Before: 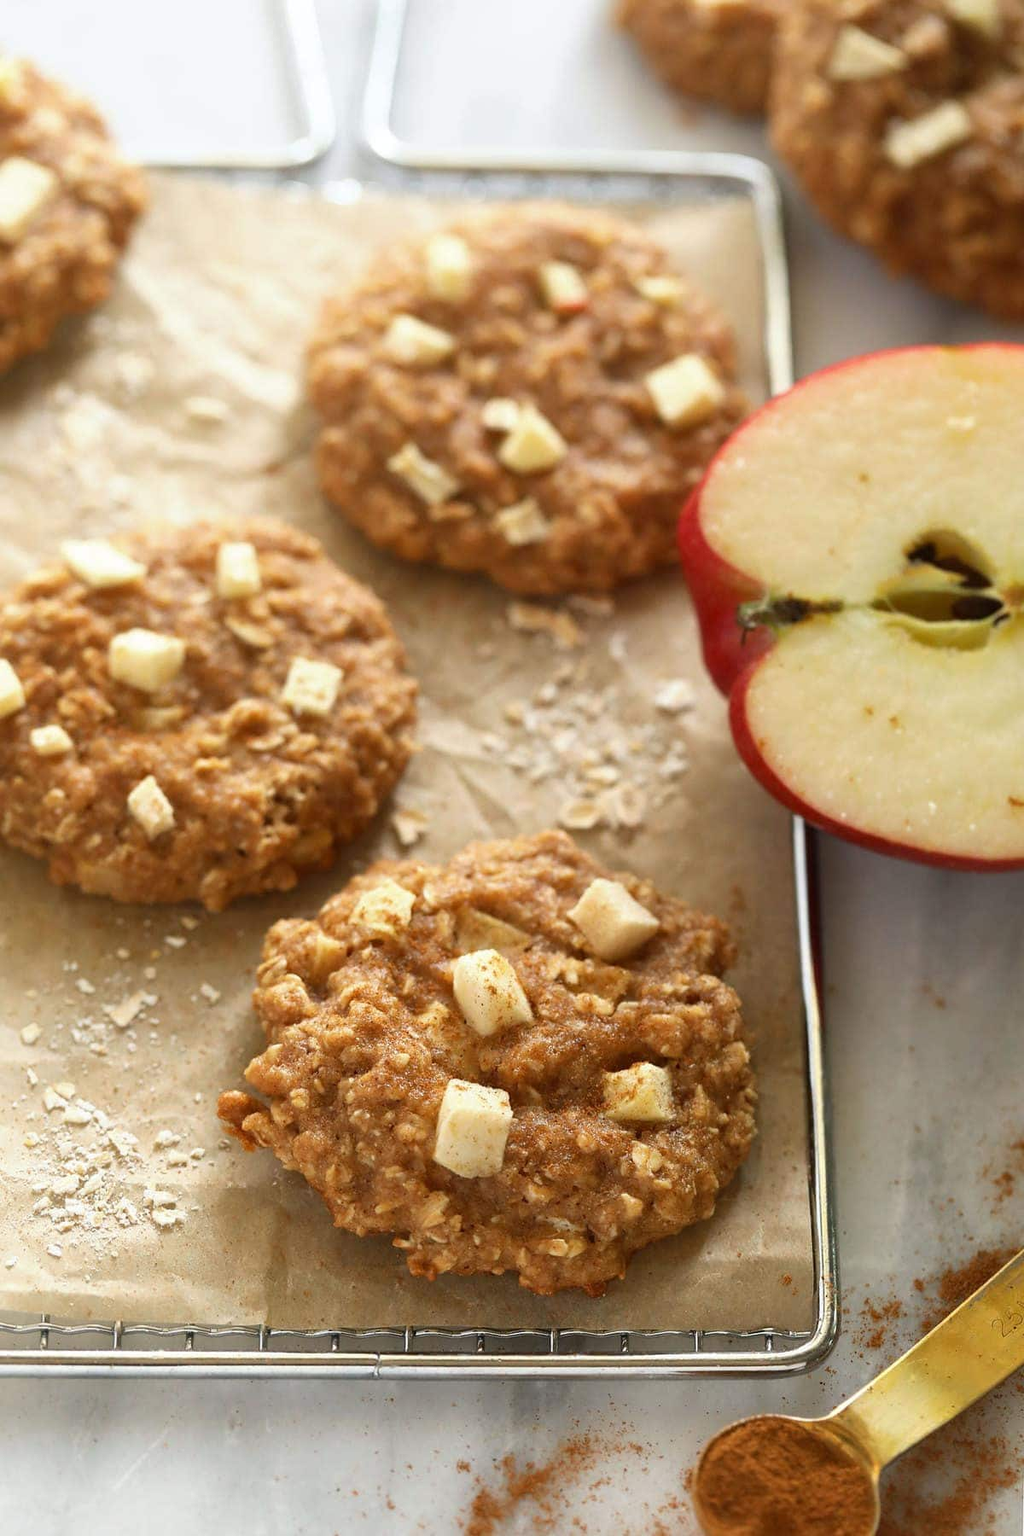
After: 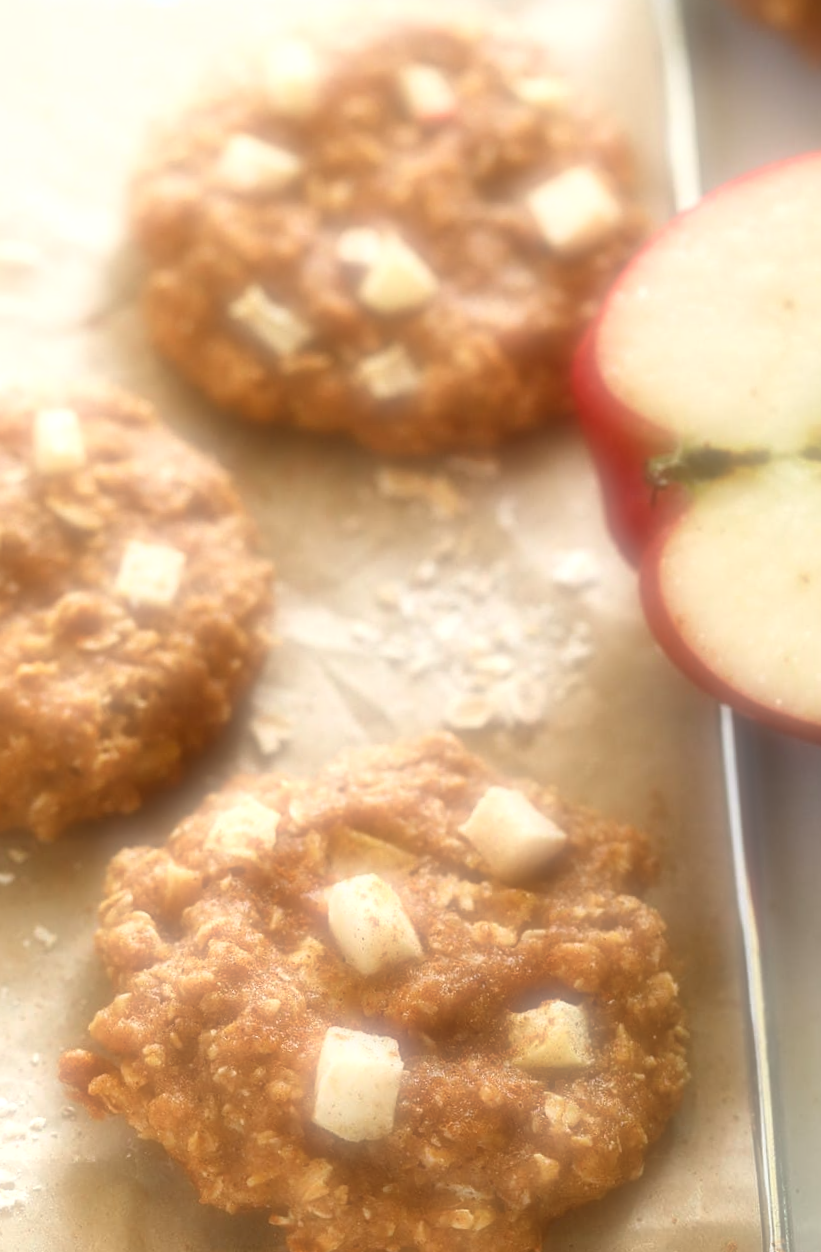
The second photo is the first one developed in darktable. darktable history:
soften: on, module defaults
crop and rotate: left 17.046%, top 10.659%, right 12.989%, bottom 14.553%
bloom: size 3%, threshold 100%, strength 0%
exposure: black level correction 0, exposure 0.5 EV, compensate highlight preservation false
rotate and perspective: rotation -2.12°, lens shift (vertical) 0.009, lens shift (horizontal) -0.008, automatic cropping original format, crop left 0.036, crop right 0.964, crop top 0.05, crop bottom 0.959
